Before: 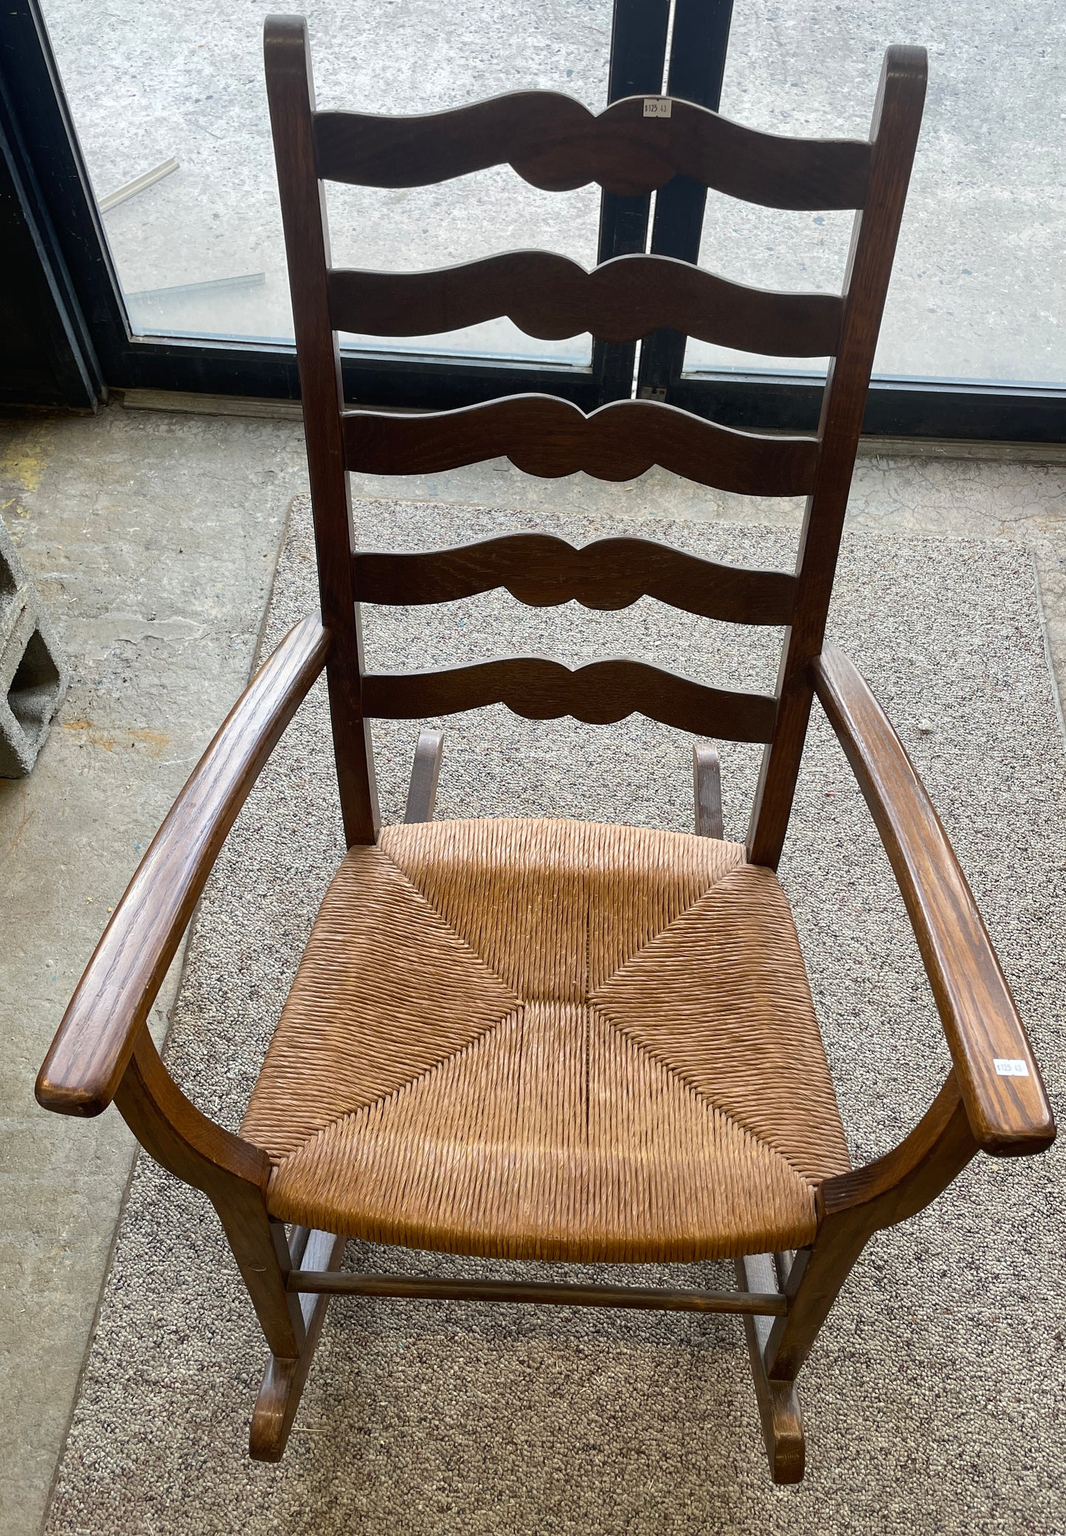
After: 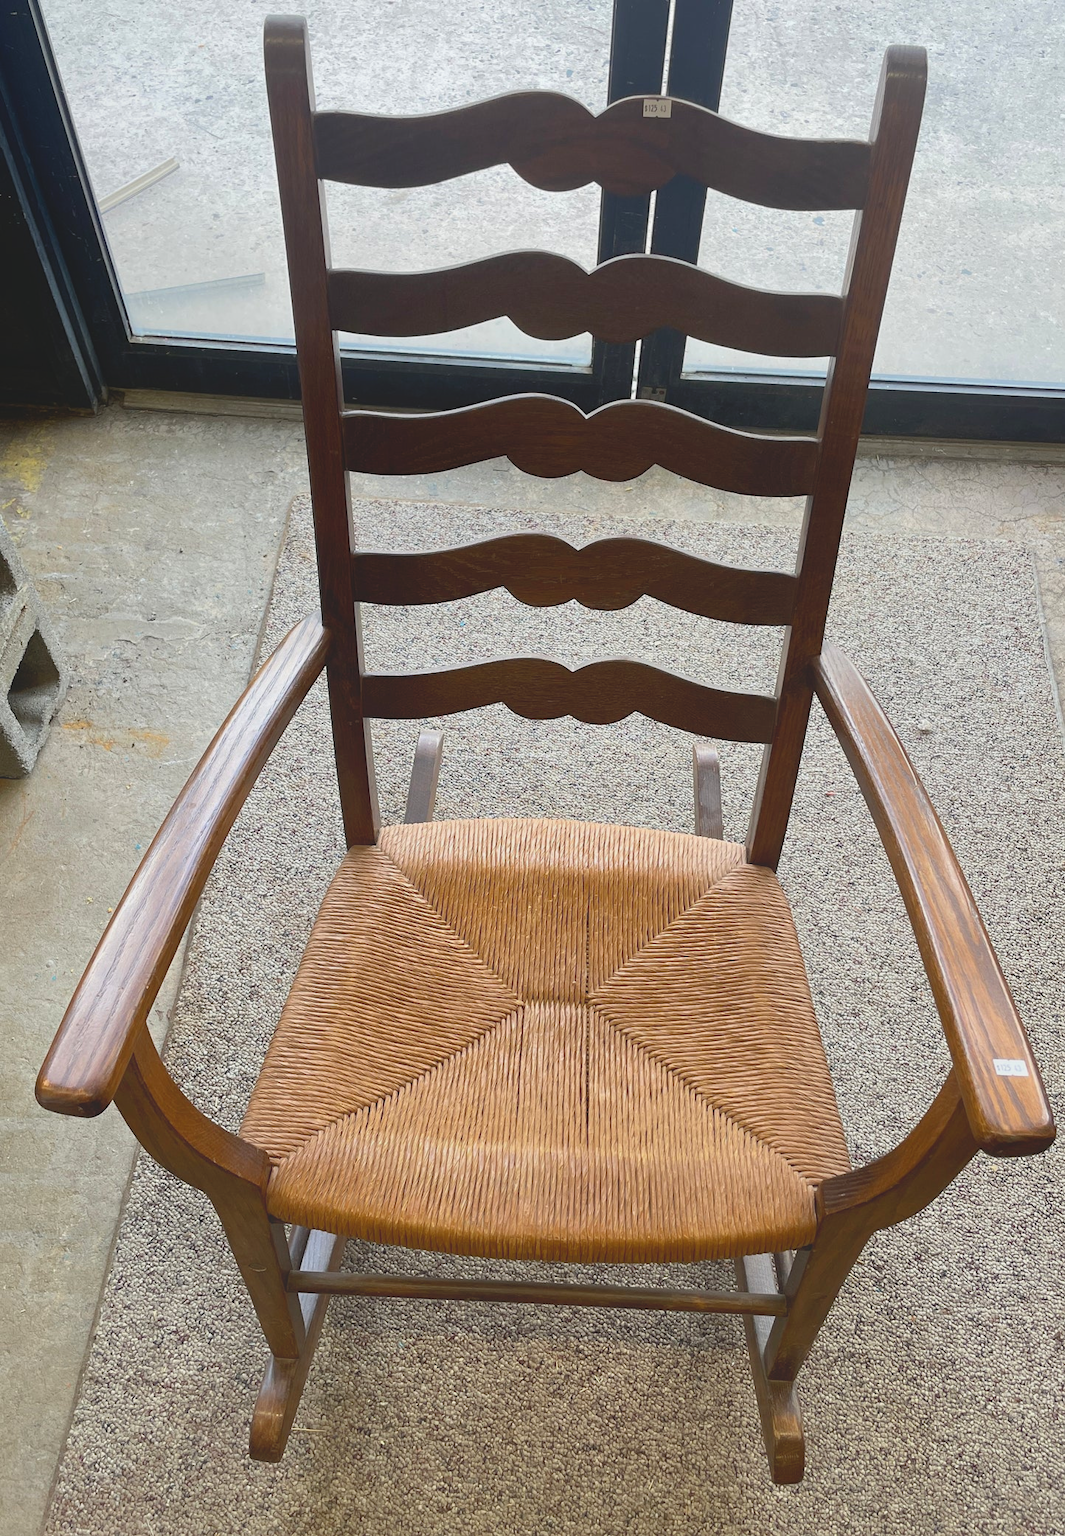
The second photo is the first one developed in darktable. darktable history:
local contrast: detail 69%
exposure: exposure 0.236 EV, compensate highlight preservation false
